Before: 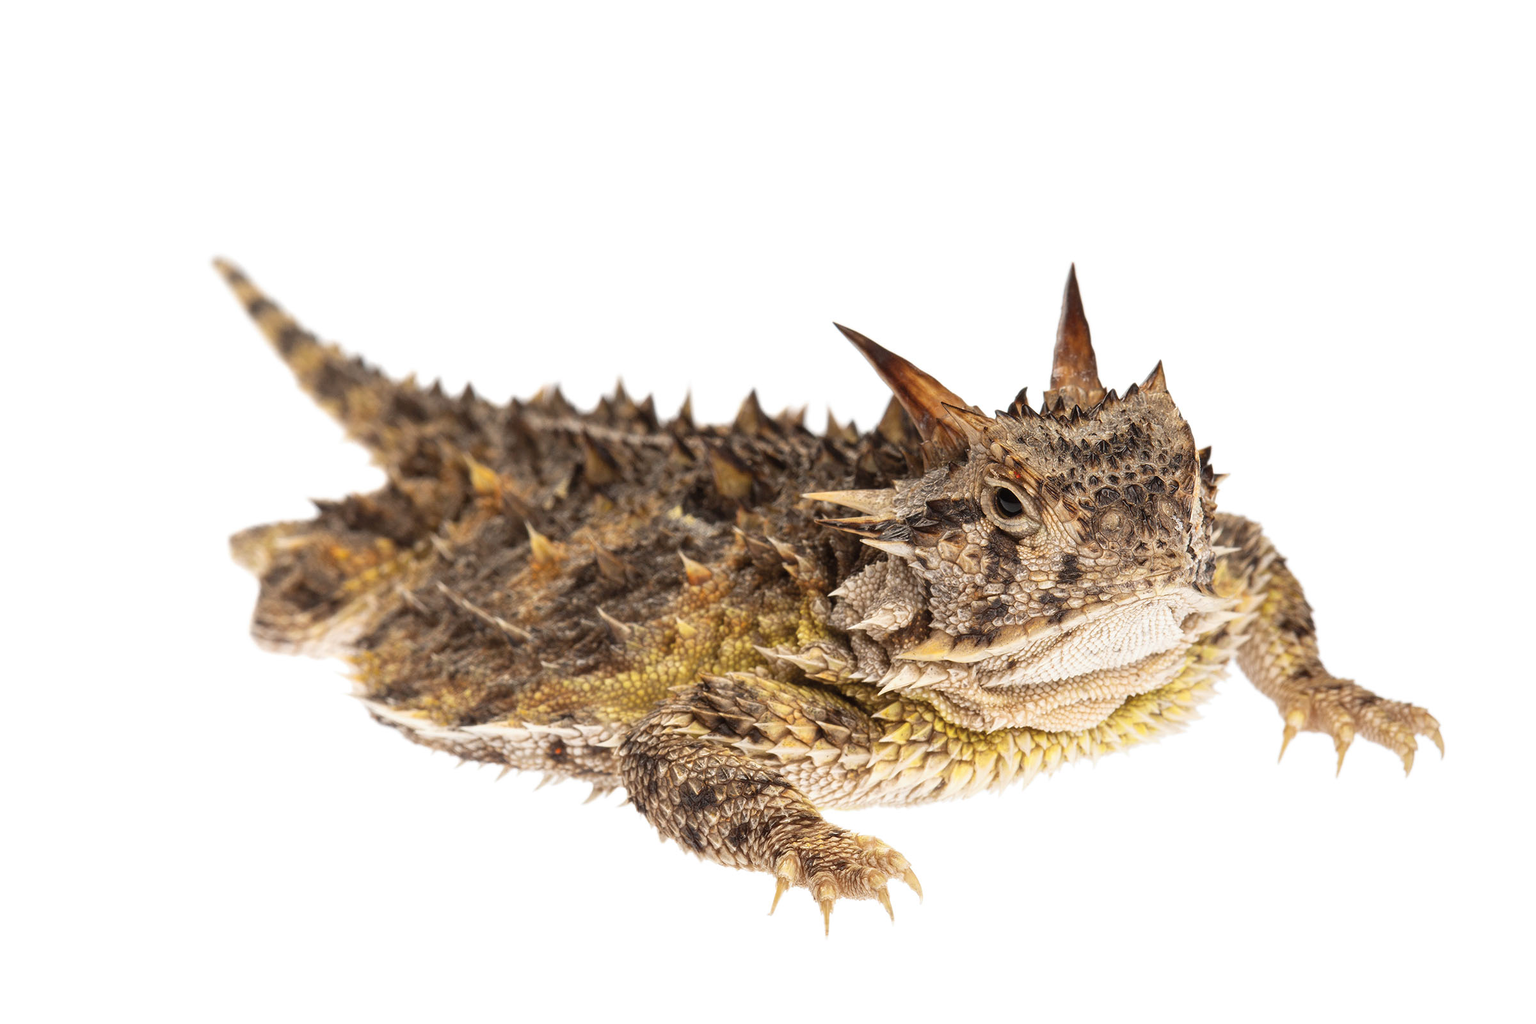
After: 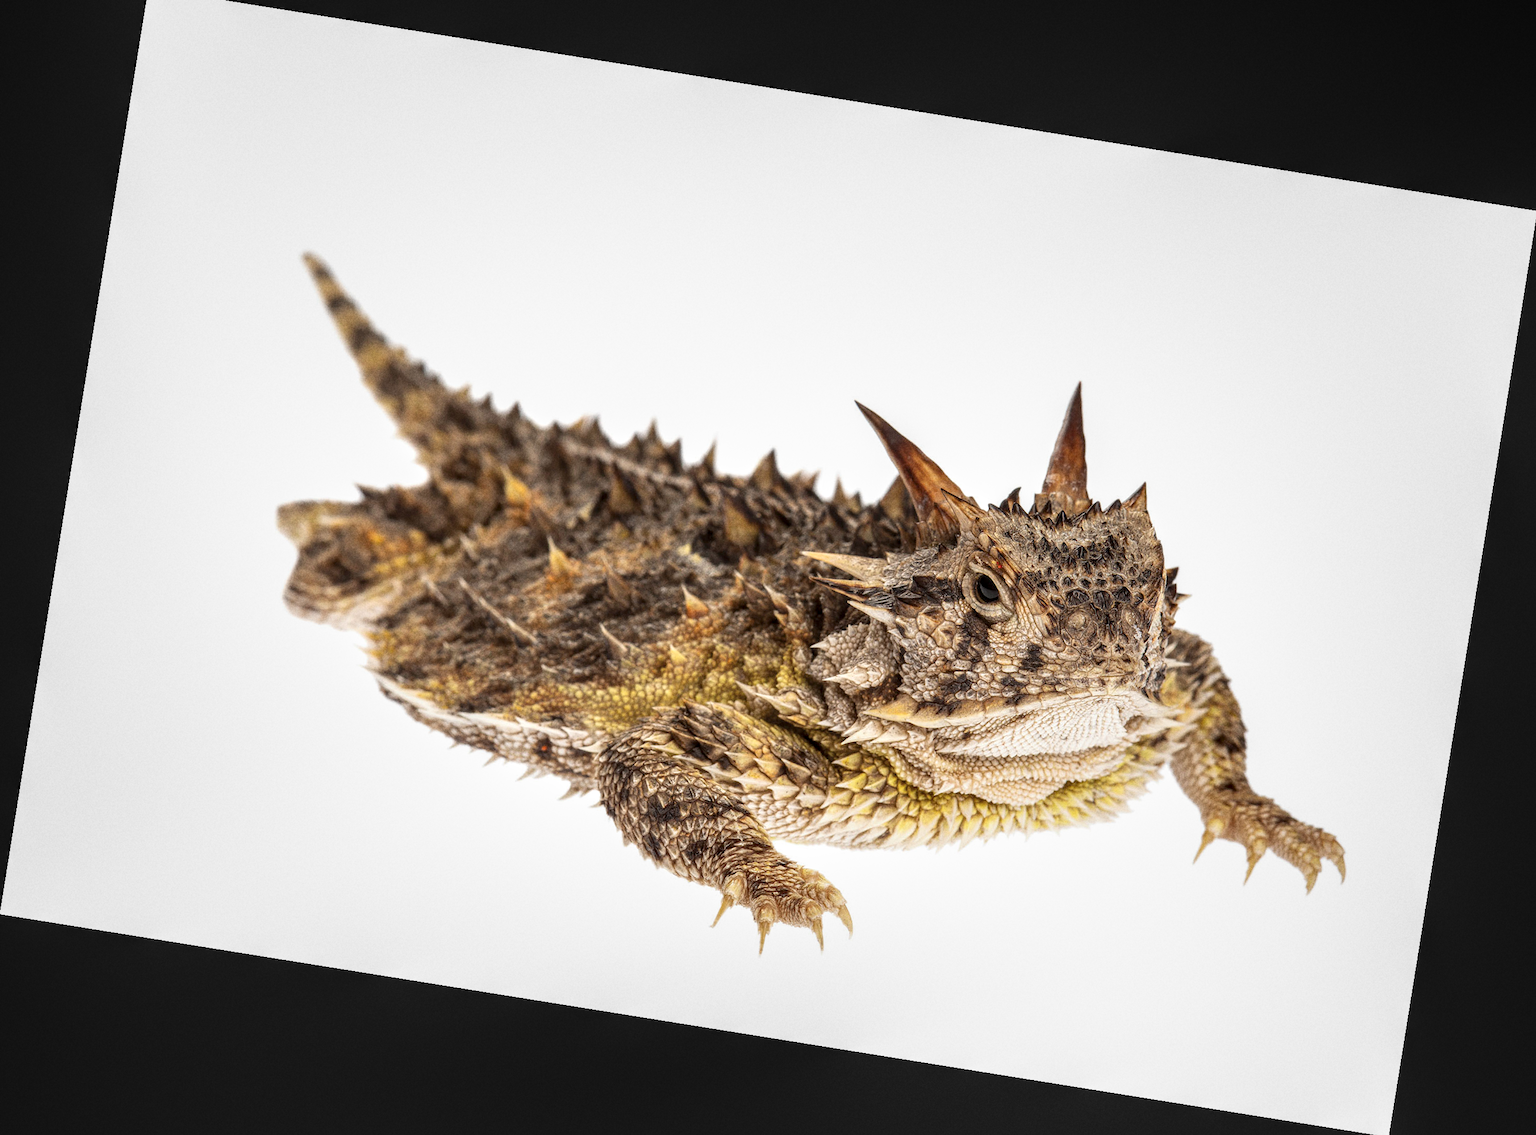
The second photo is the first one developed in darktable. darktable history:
grain: on, module defaults
rotate and perspective: rotation 9.12°, automatic cropping off
crop: top 1.049%, right 0.001%
local contrast: detail 130%
